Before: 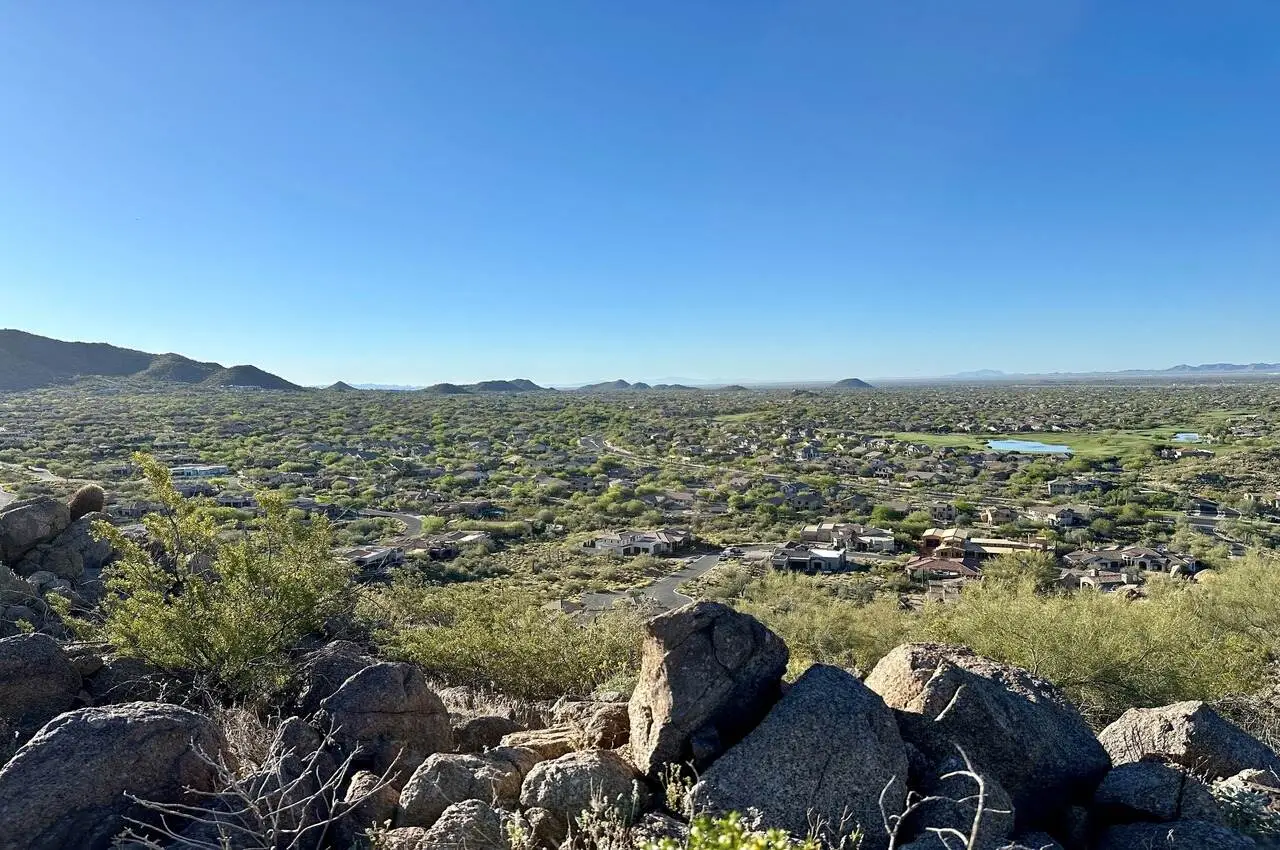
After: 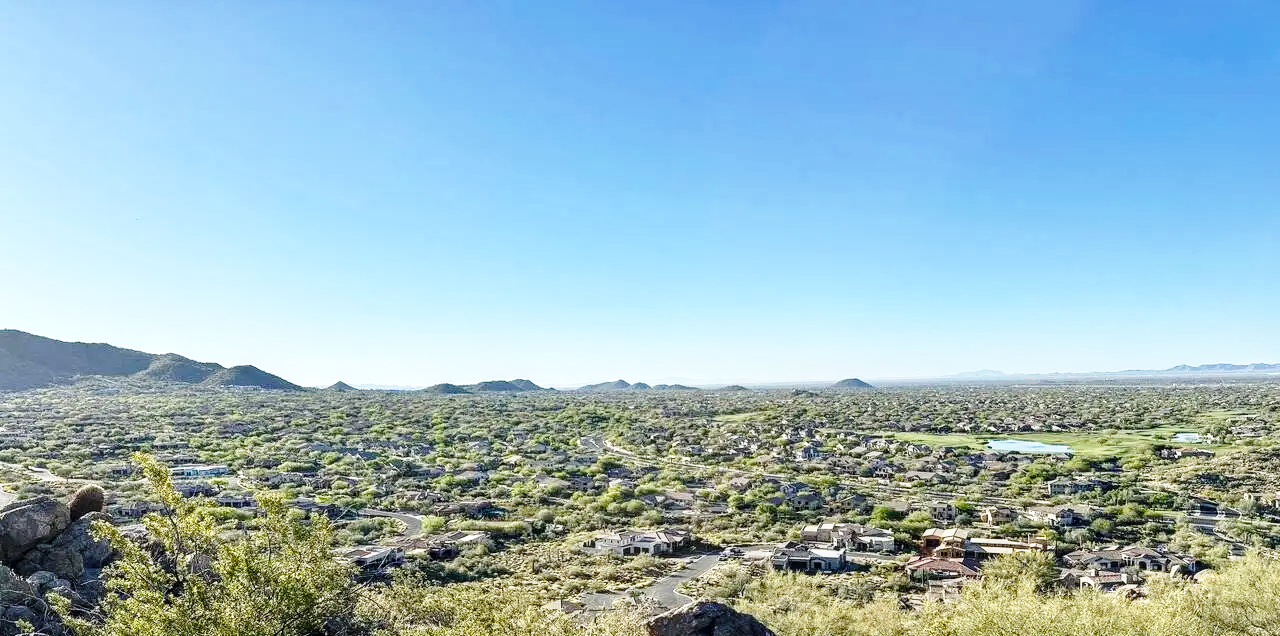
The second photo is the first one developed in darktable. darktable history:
local contrast: on, module defaults
base curve: curves: ch0 [(0, 0) (0.028, 0.03) (0.121, 0.232) (0.46, 0.748) (0.859, 0.968) (1, 1)], preserve colors none
crop: bottom 24.967%
